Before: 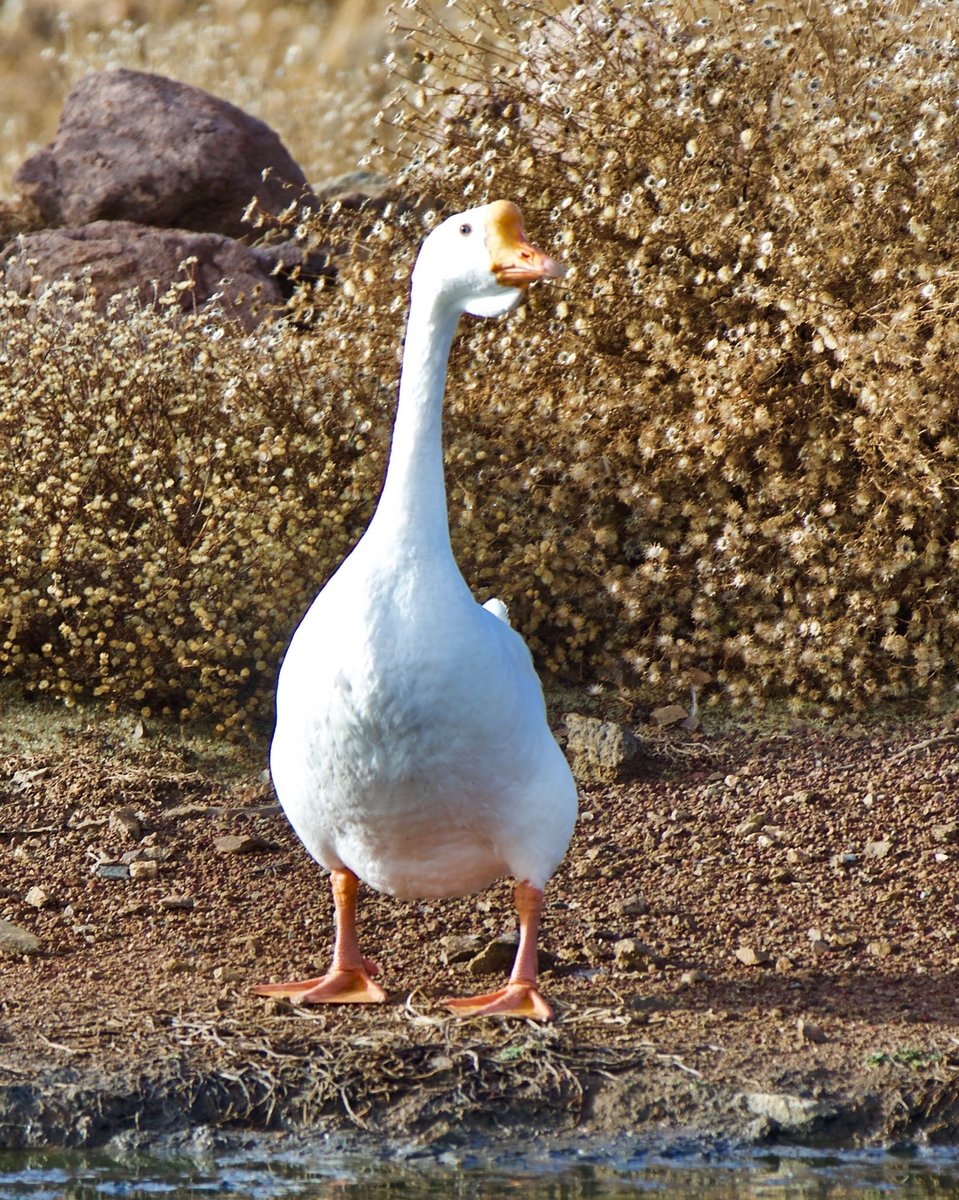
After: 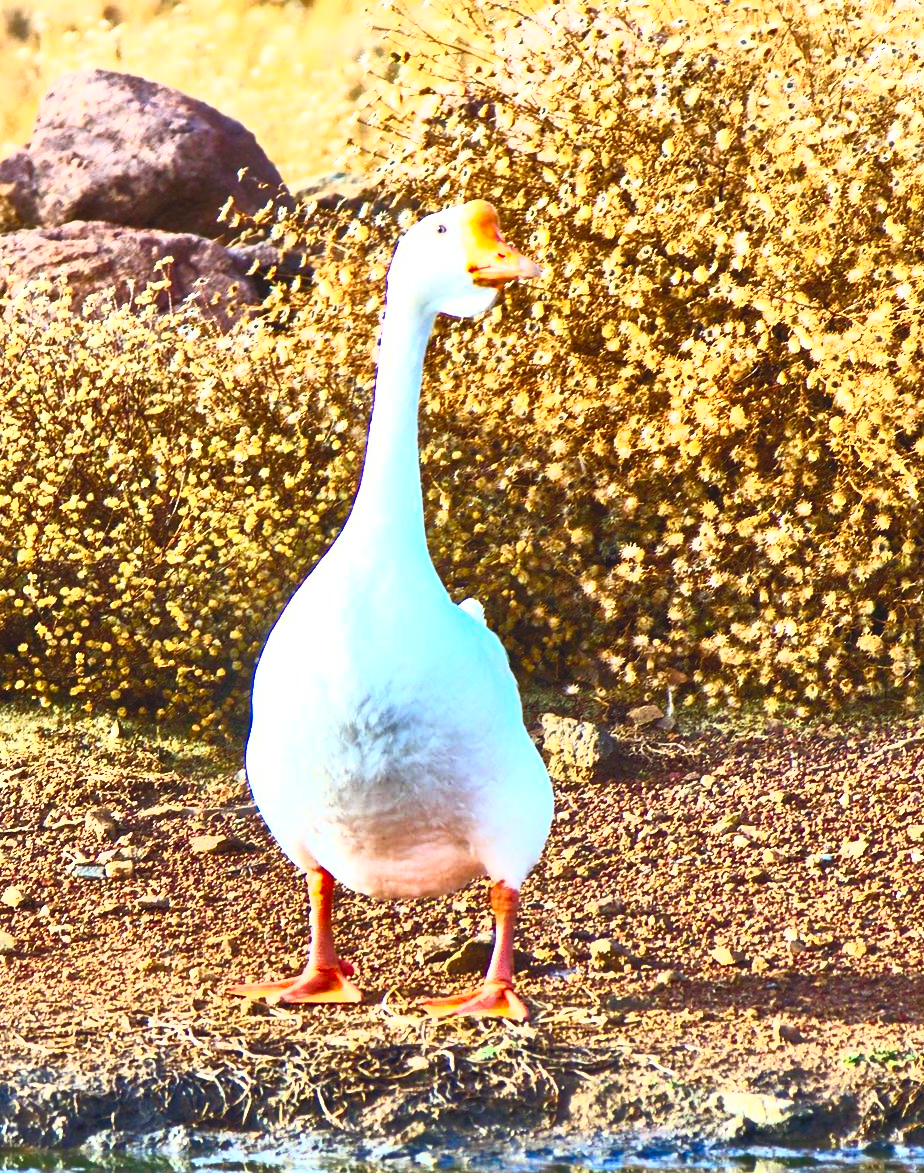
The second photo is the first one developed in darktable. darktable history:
crop and rotate: left 2.536%, right 1.107%, bottom 2.246%
contrast brightness saturation: contrast 1, brightness 1, saturation 1
